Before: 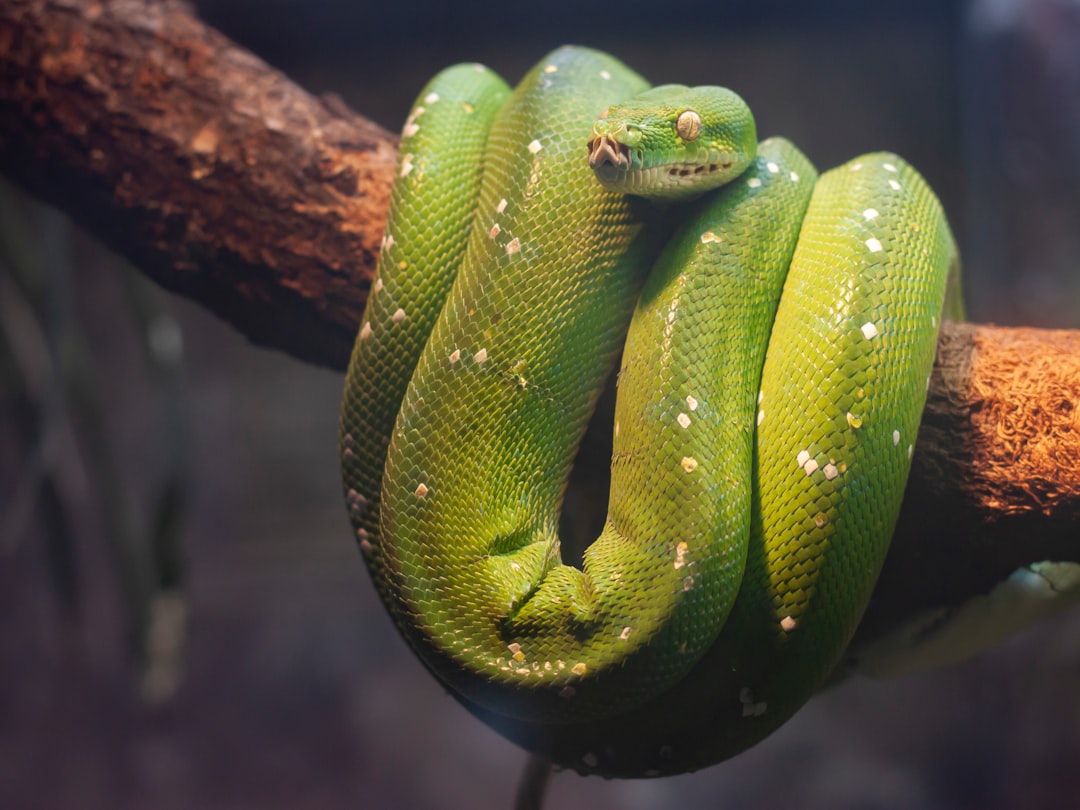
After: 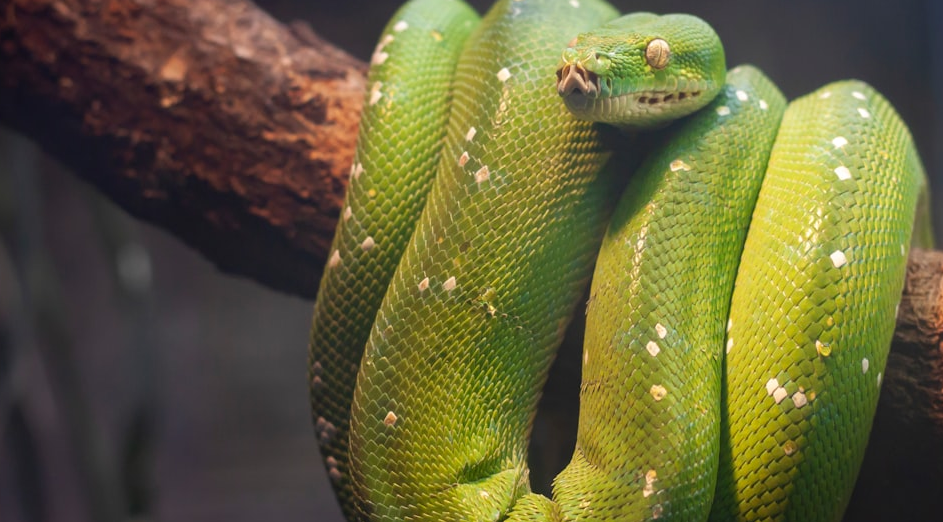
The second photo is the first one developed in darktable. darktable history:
crop: left 2.95%, top 8.921%, right 9.679%, bottom 26.572%
